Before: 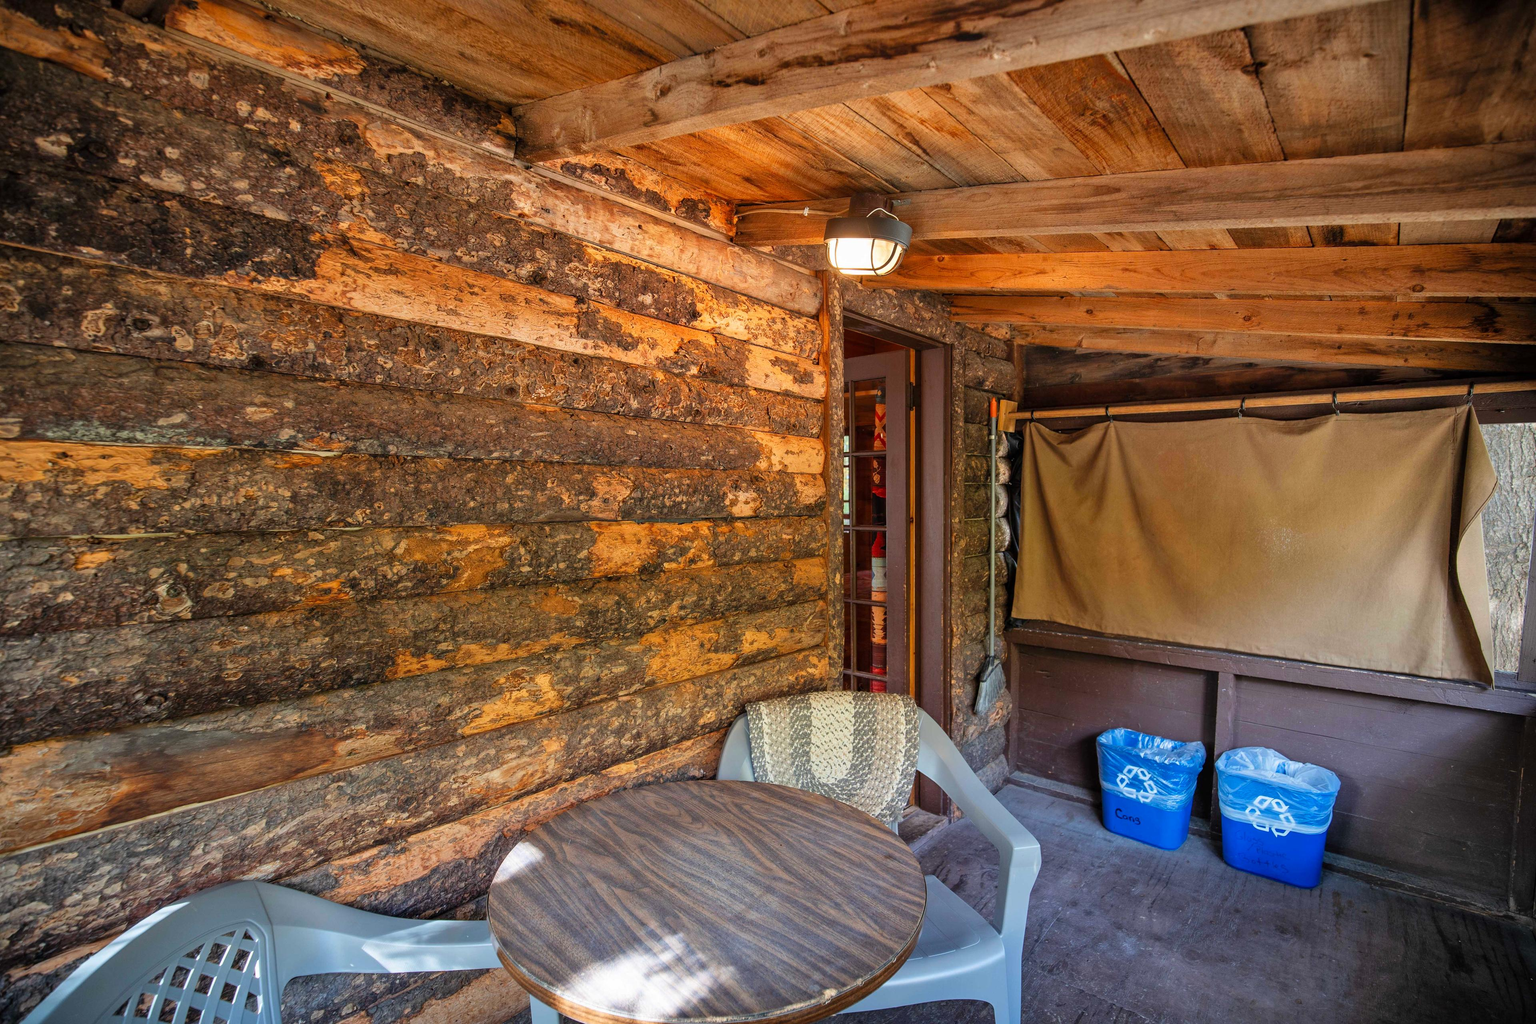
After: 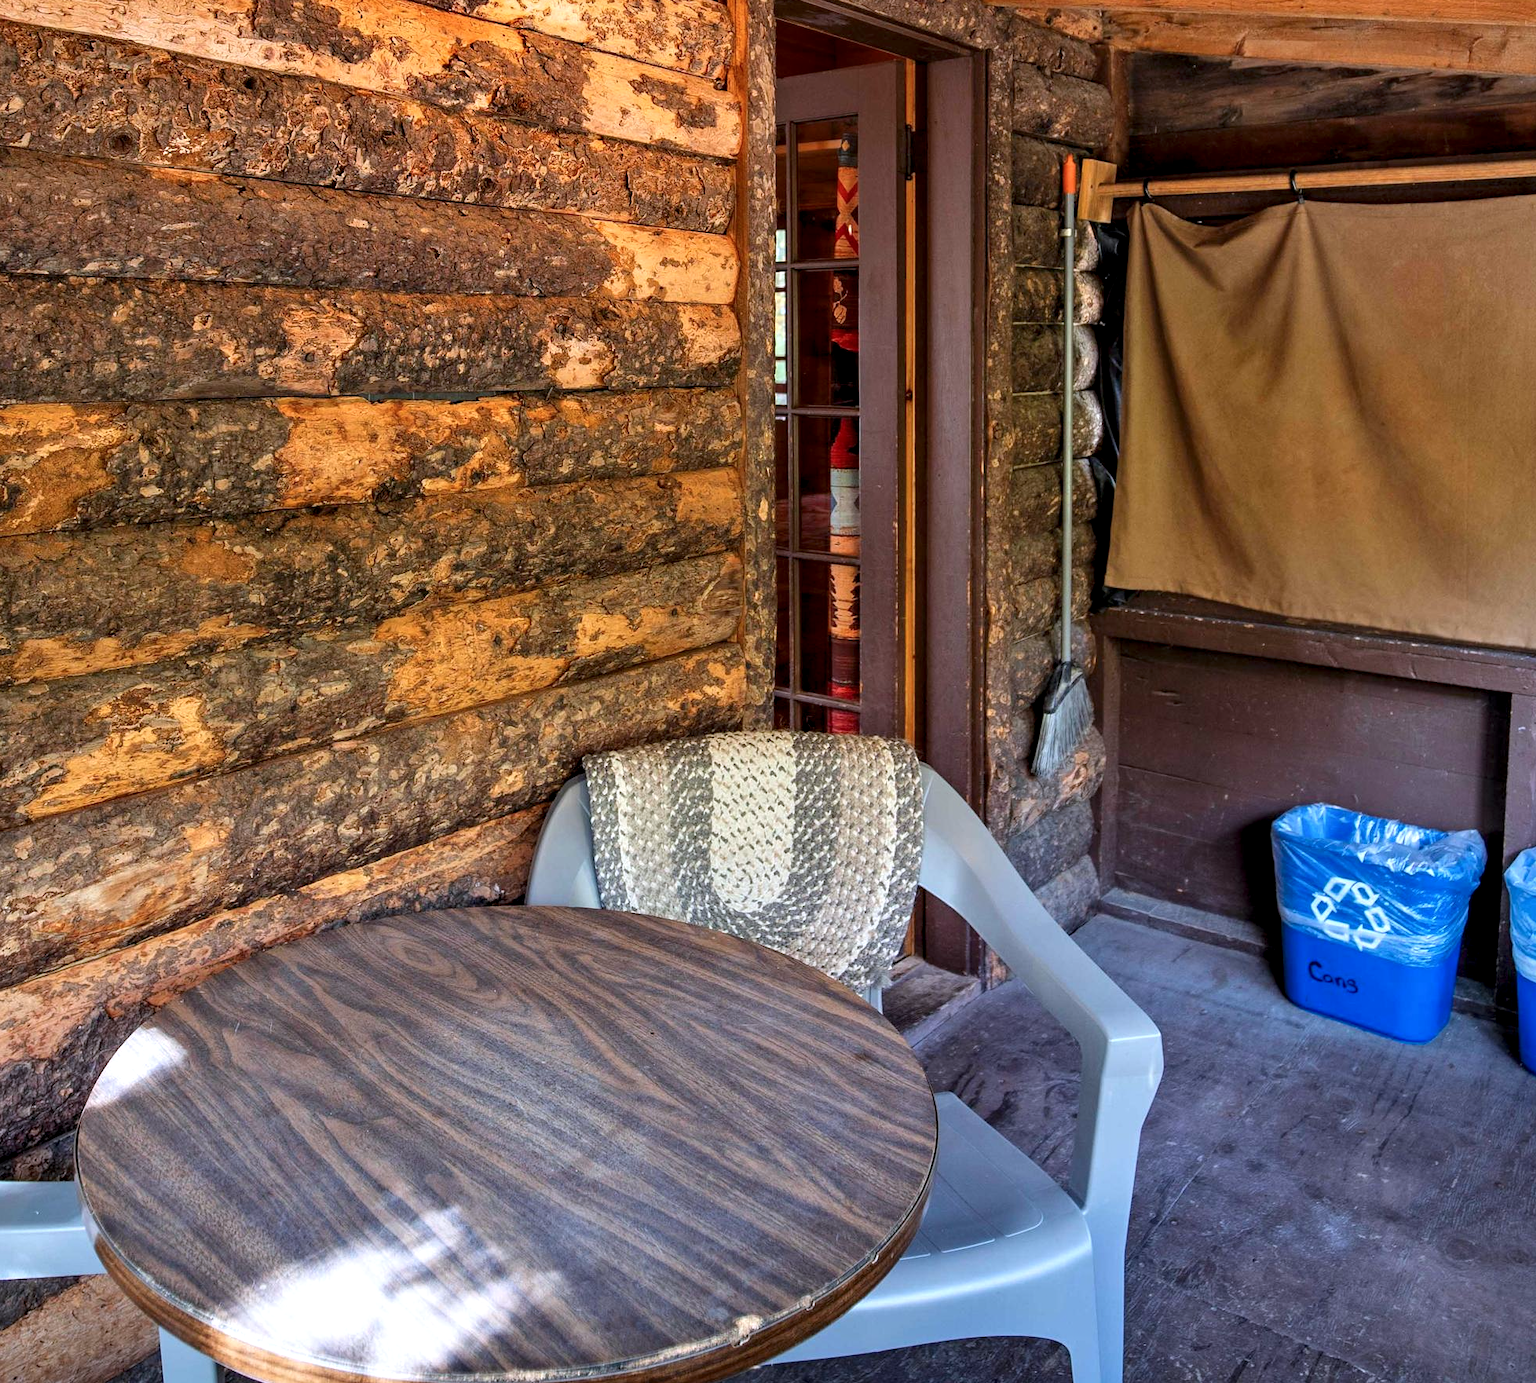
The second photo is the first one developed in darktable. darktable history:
contrast equalizer: y [[0.546, 0.552, 0.554, 0.554, 0.552, 0.546], [0.5 ×6], [0.5 ×6], [0 ×6], [0 ×6]]
color calibration: illuminant as shot in camera, x 0.358, y 0.373, temperature 4628.91 K
crop and rotate: left 29.237%, top 31.152%, right 19.807%
